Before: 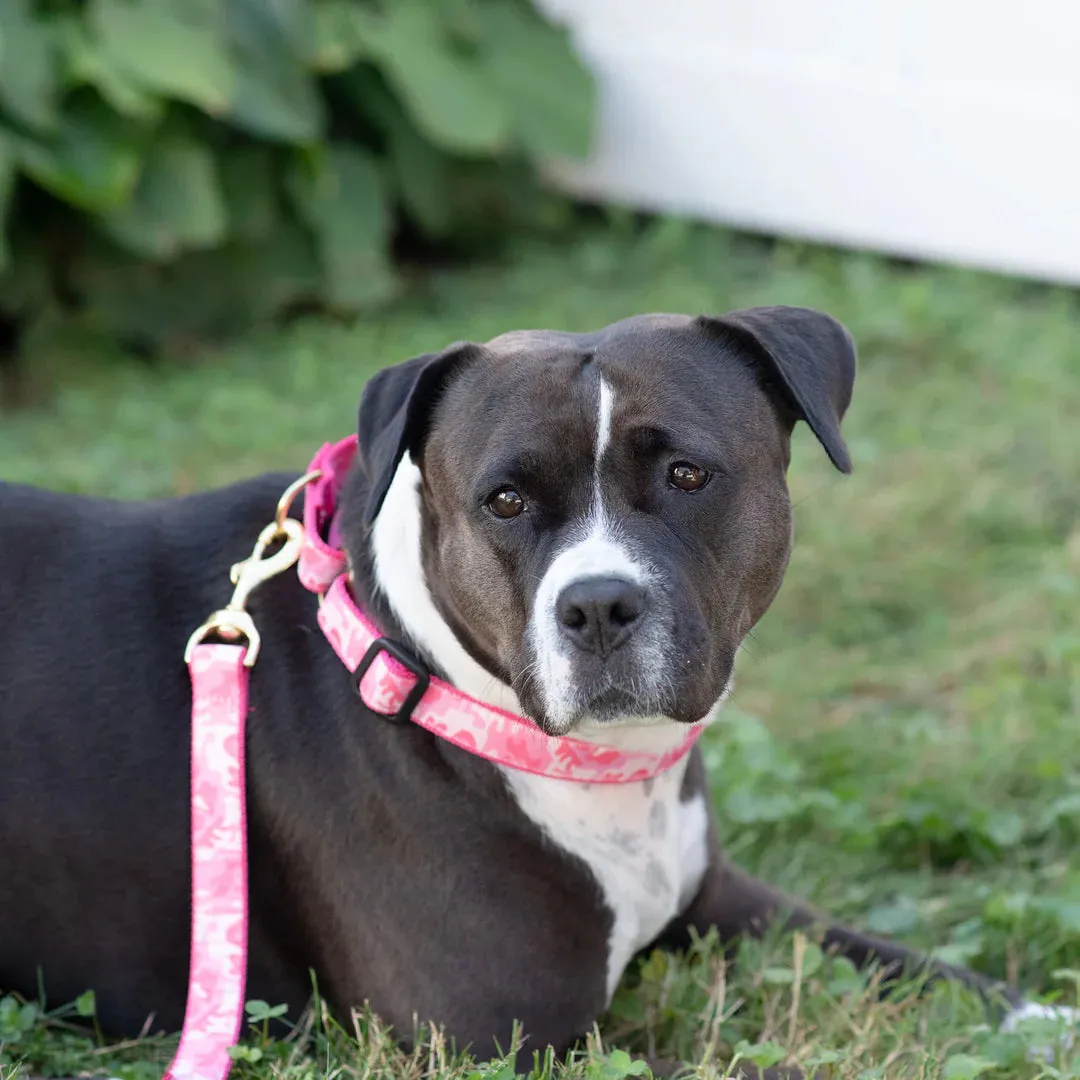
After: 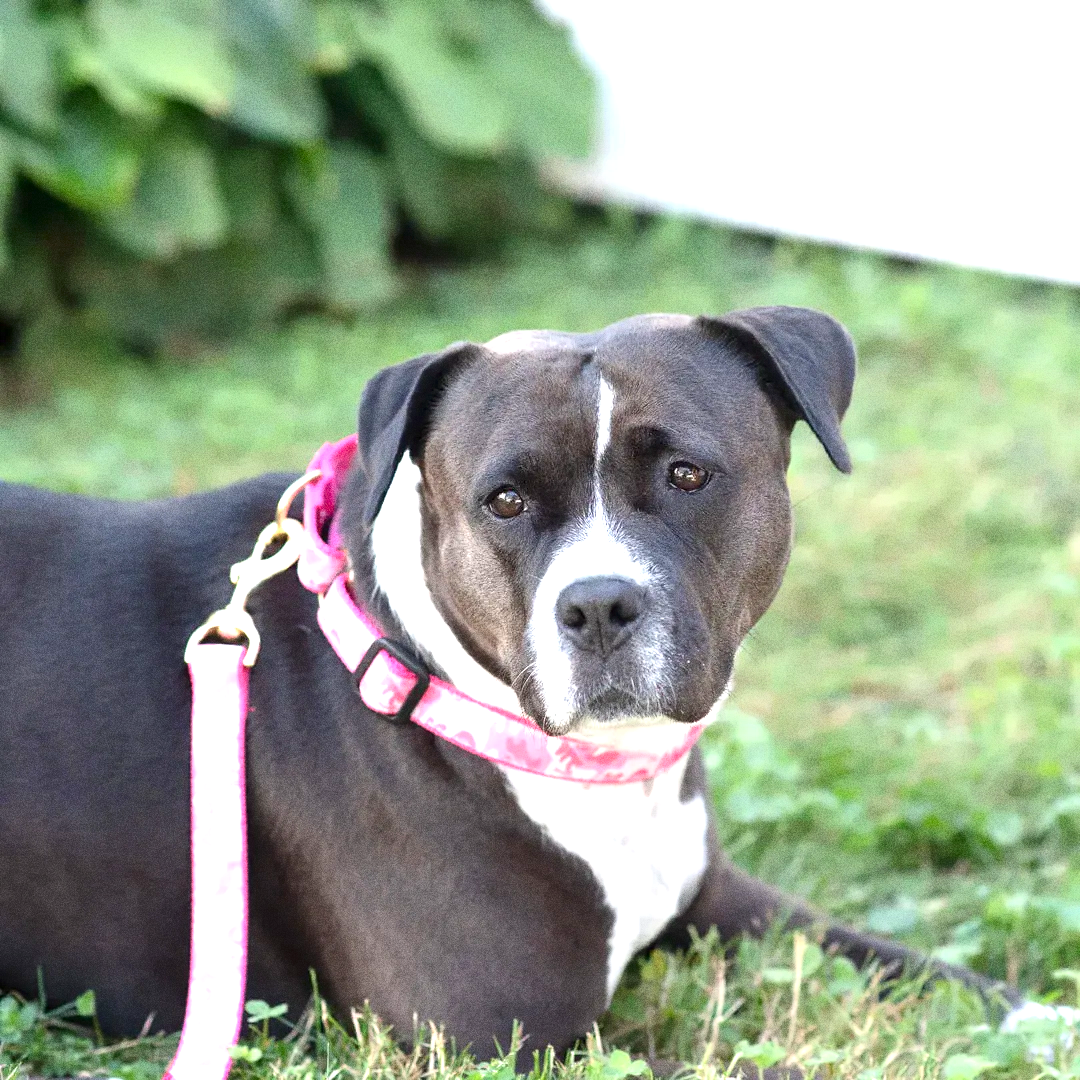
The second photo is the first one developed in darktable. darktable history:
exposure: exposure 1.16 EV, compensate exposure bias true, compensate highlight preservation false
grain: coarseness 0.09 ISO, strength 40%
